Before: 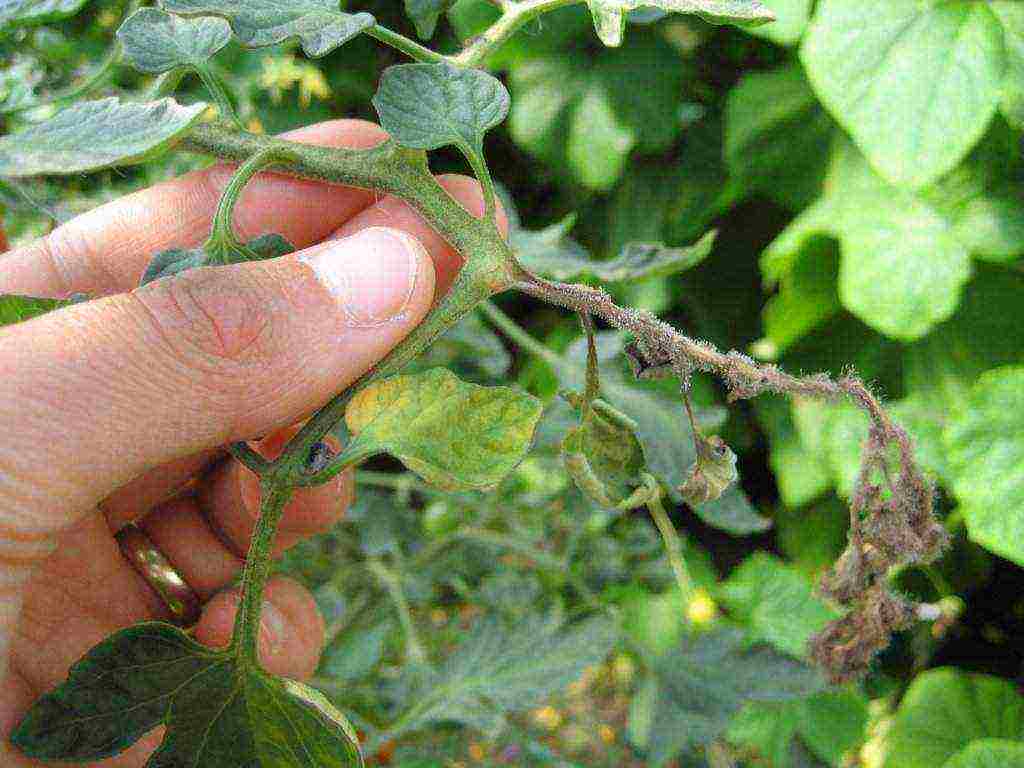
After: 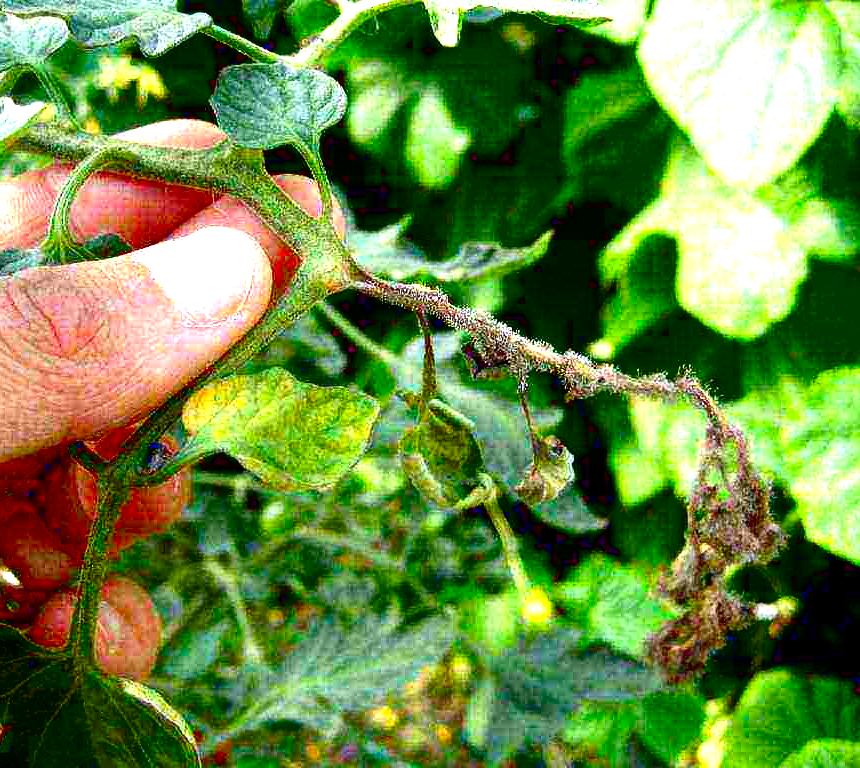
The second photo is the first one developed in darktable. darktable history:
crop: left 15.936%
contrast brightness saturation: contrast 0.099, brightness -0.273, saturation 0.145
exposure: black level correction 0.036, exposure 0.903 EV, compensate exposure bias true, compensate highlight preservation false
